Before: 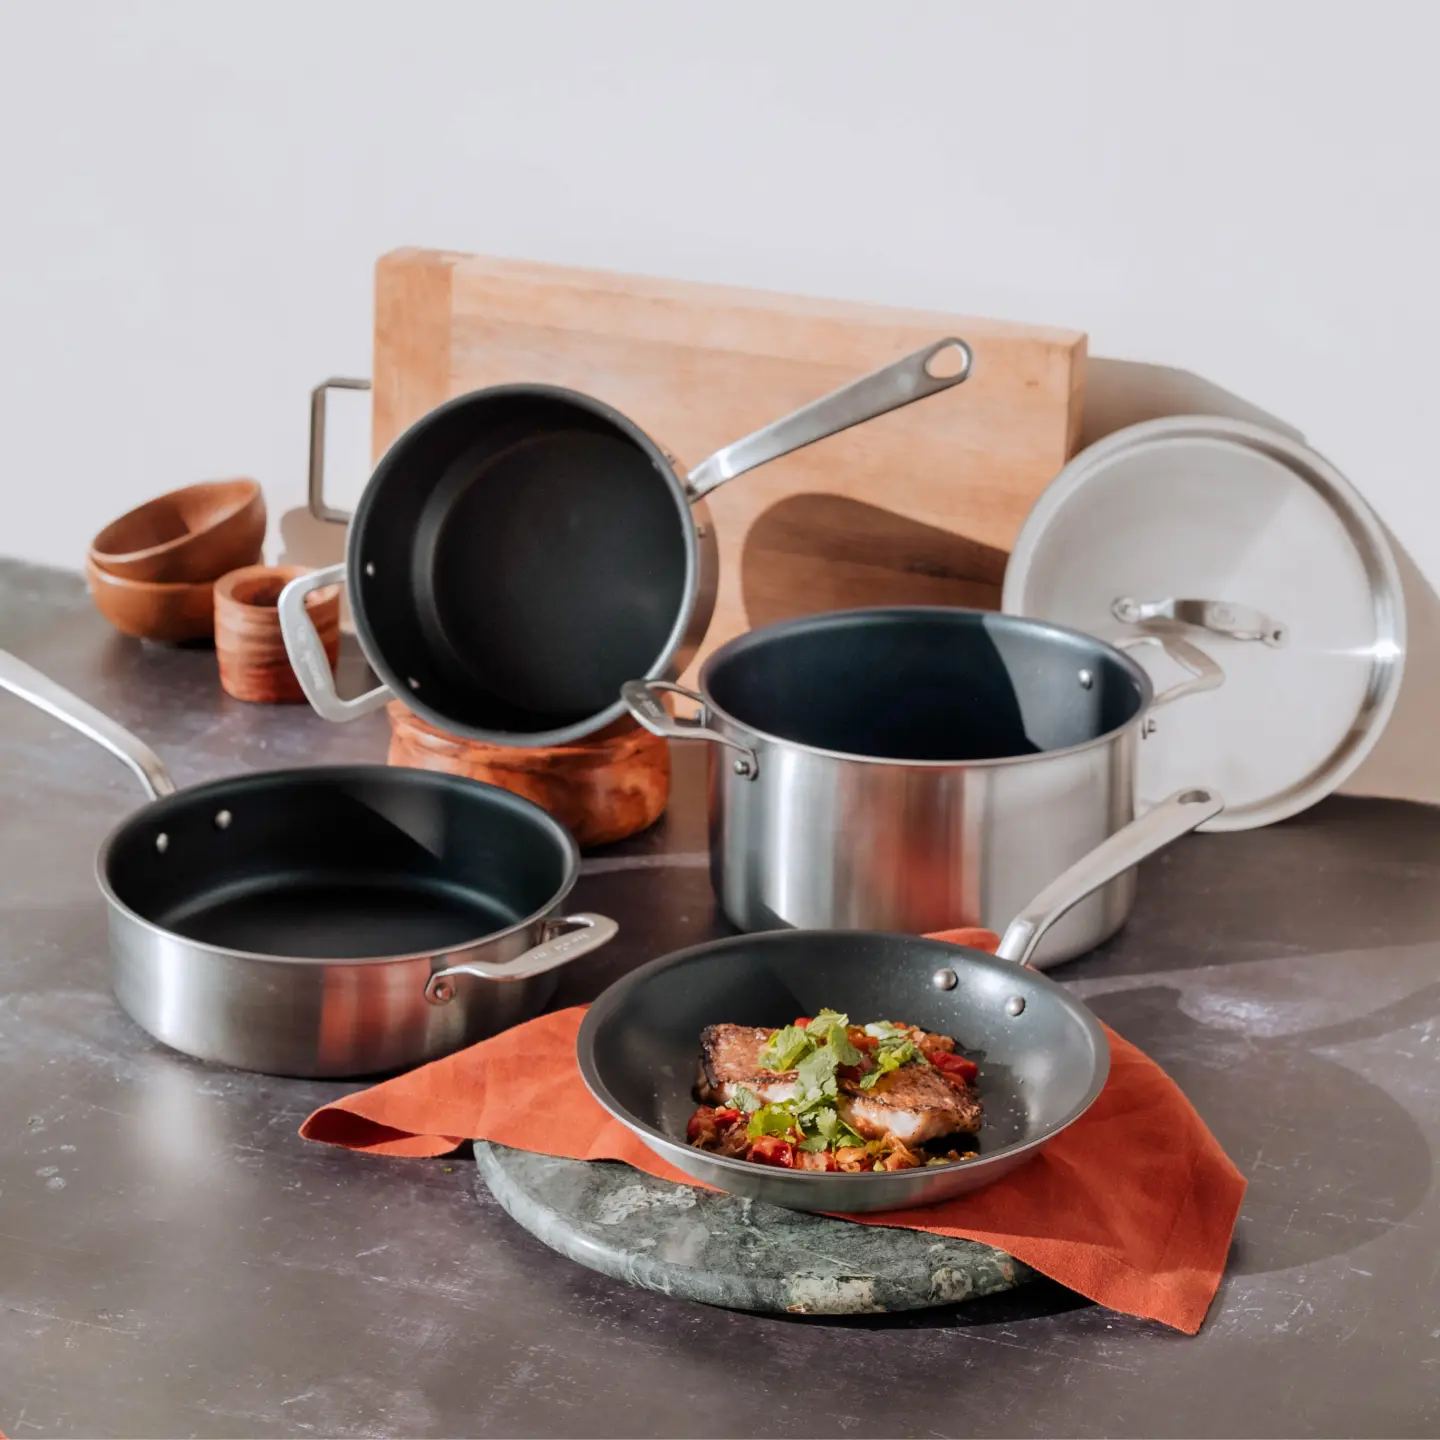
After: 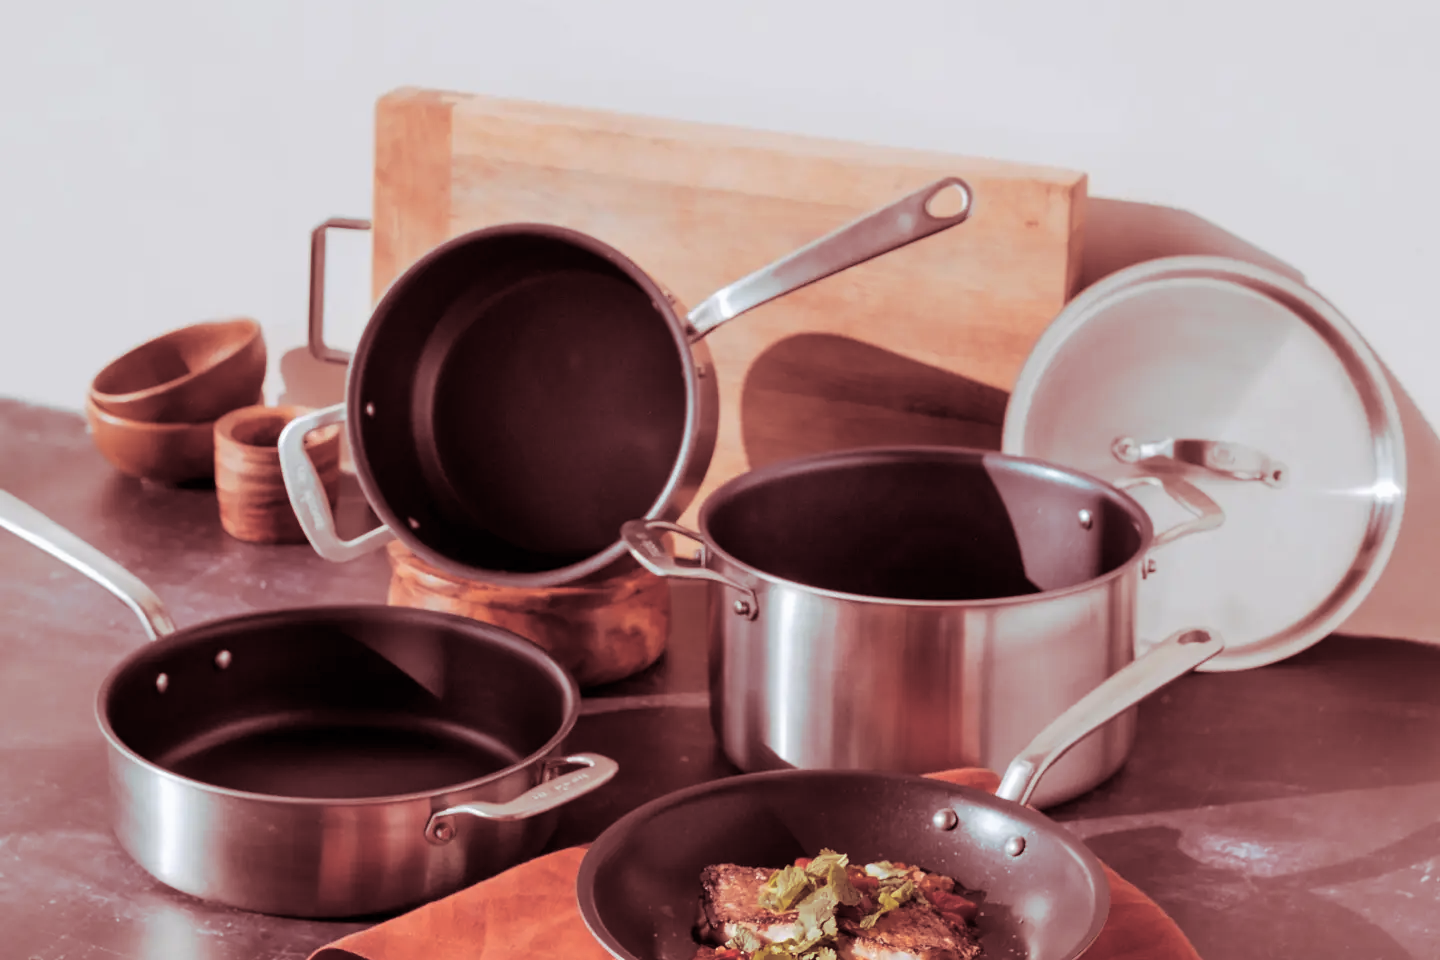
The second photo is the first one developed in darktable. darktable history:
crop: top 11.166%, bottom 22.168%
split-toning: highlights › saturation 0, balance -61.83
